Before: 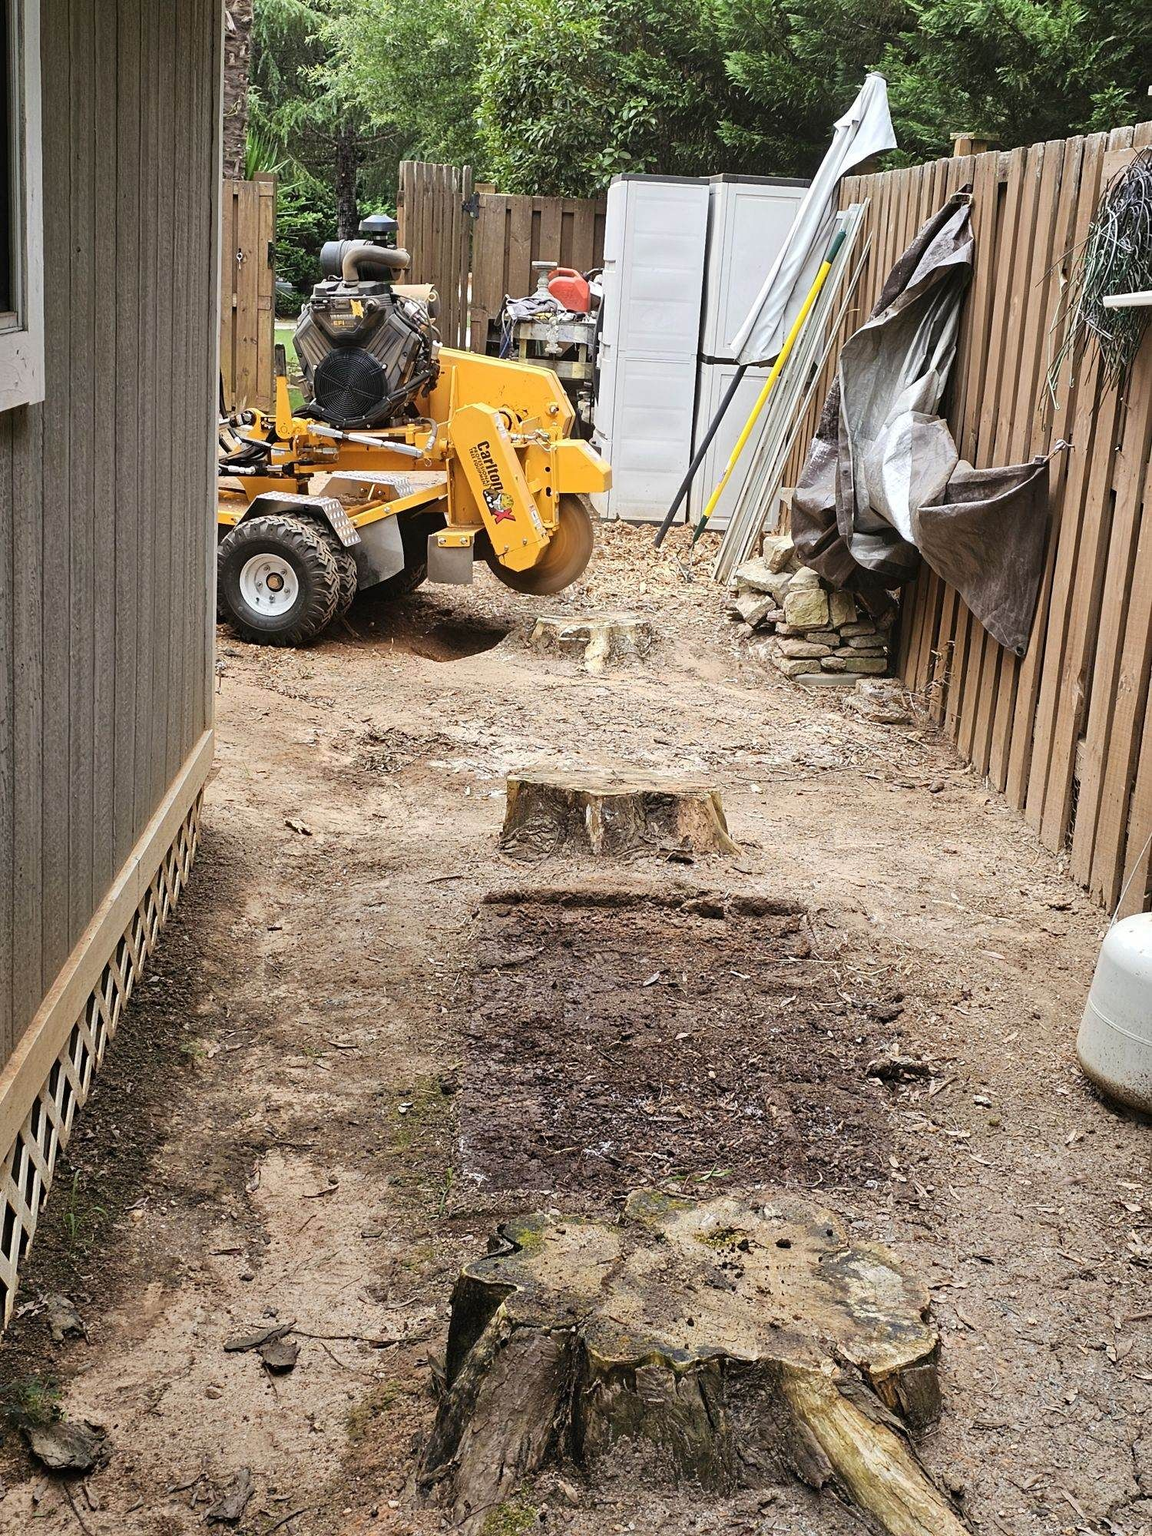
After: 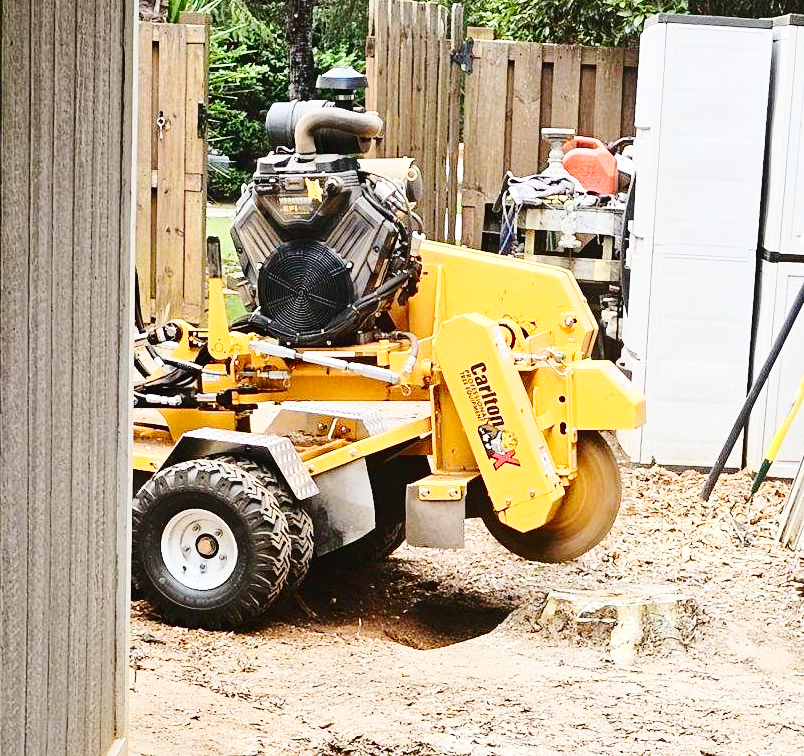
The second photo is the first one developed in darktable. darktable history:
contrast brightness saturation: contrast 0.21, brightness -0.11, saturation 0.21
crop: left 10.121%, top 10.631%, right 36.218%, bottom 51.526%
base curve: curves: ch0 [(0, 0.007) (0.028, 0.063) (0.121, 0.311) (0.46, 0.743) (0.859, 0.957) (1, 1)], preserve colors none
